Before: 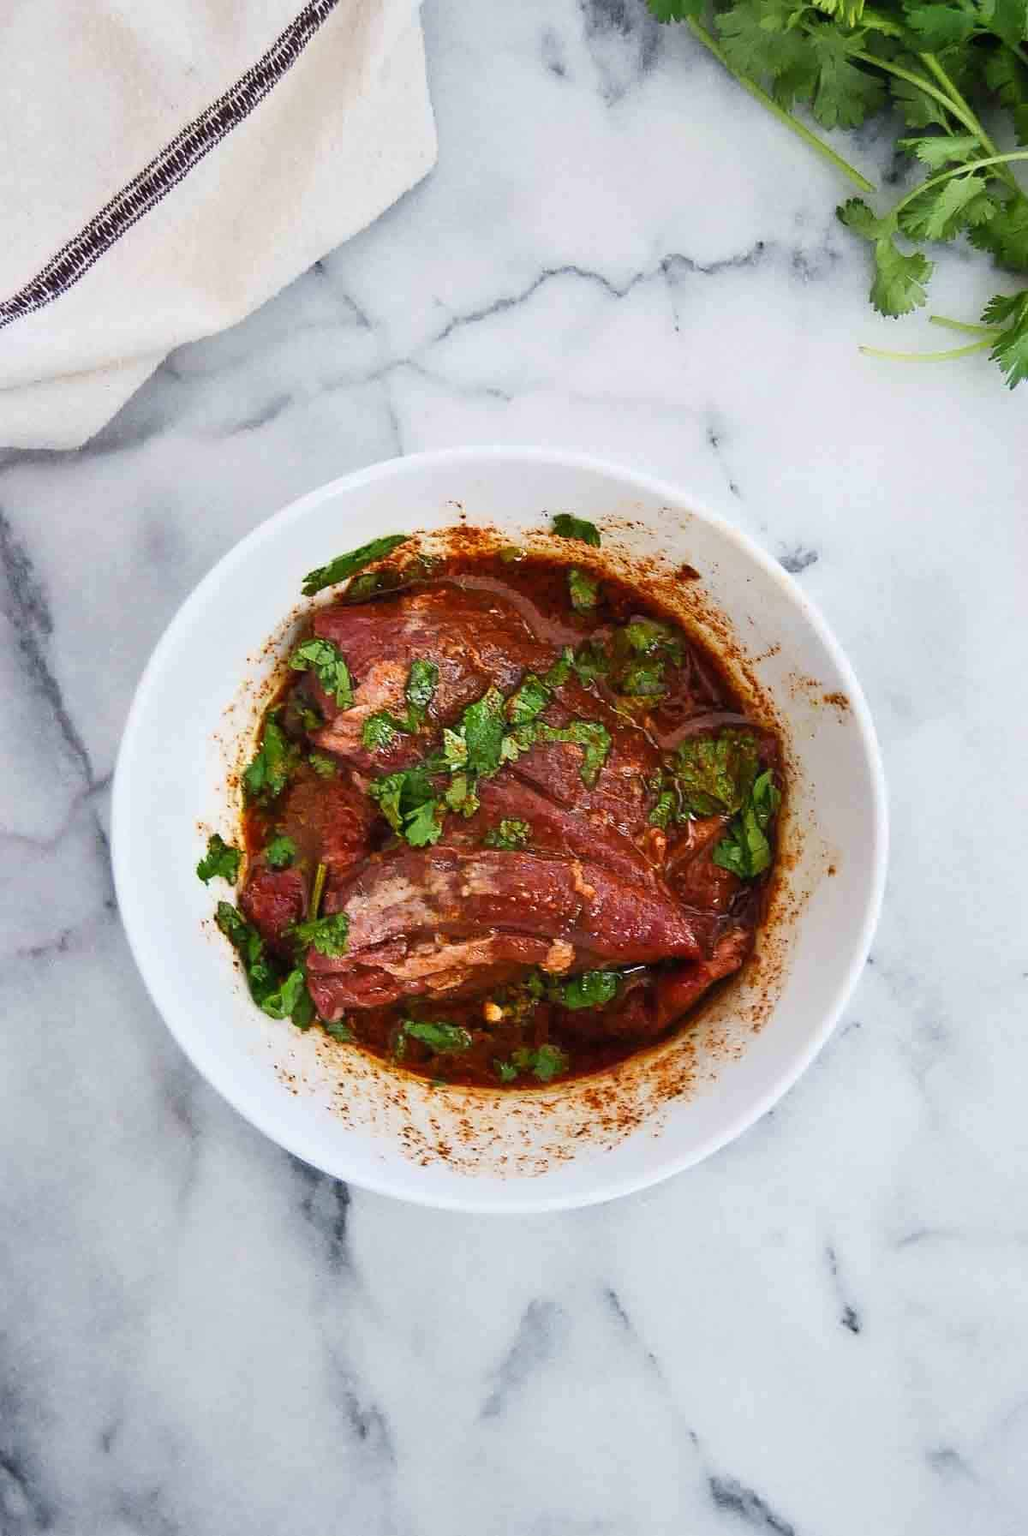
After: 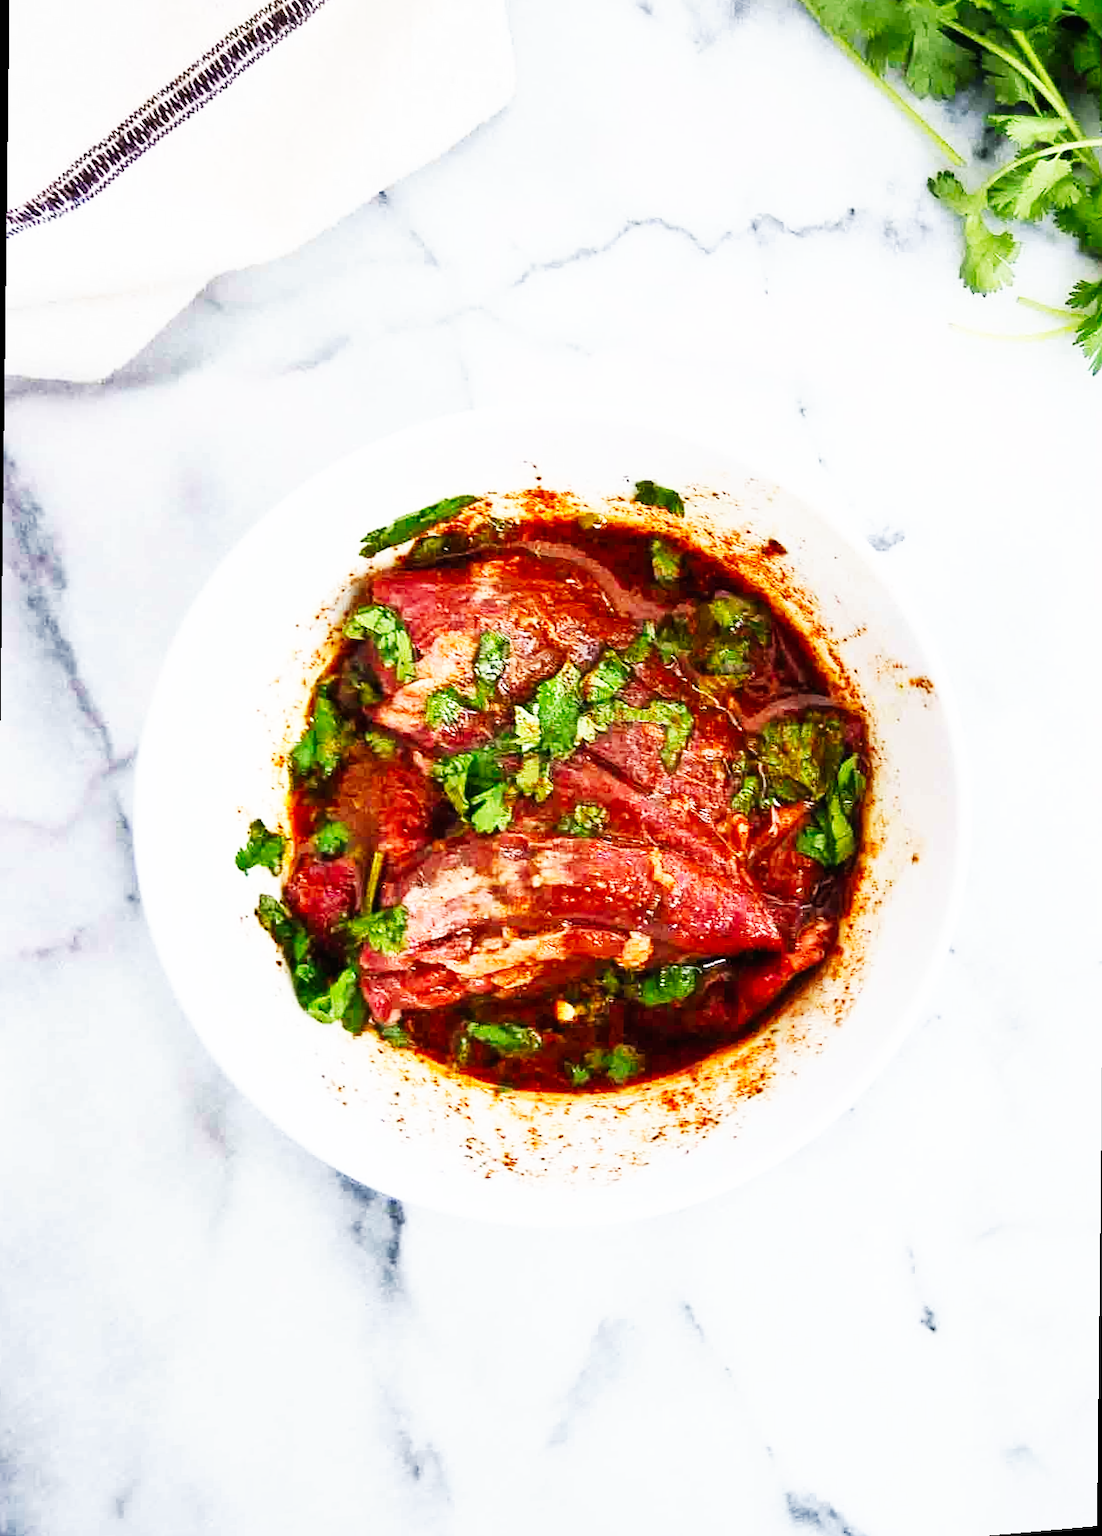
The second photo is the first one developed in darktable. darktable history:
rotate and perspective: rotation 0.679°, lens shift (horizontal) 0.136, crop left 0.009, crop right 0.991, crop top 0.078, crop bottom 0.95
base curve: curves: ch0 [(0, 0) (0.007, 0.004) (0.027, 0.03) (0.046, 0.07) (0.207, 0.54) (0.442, 0.872) (0.673, 0.972) (1, 1)], preserve colors none
